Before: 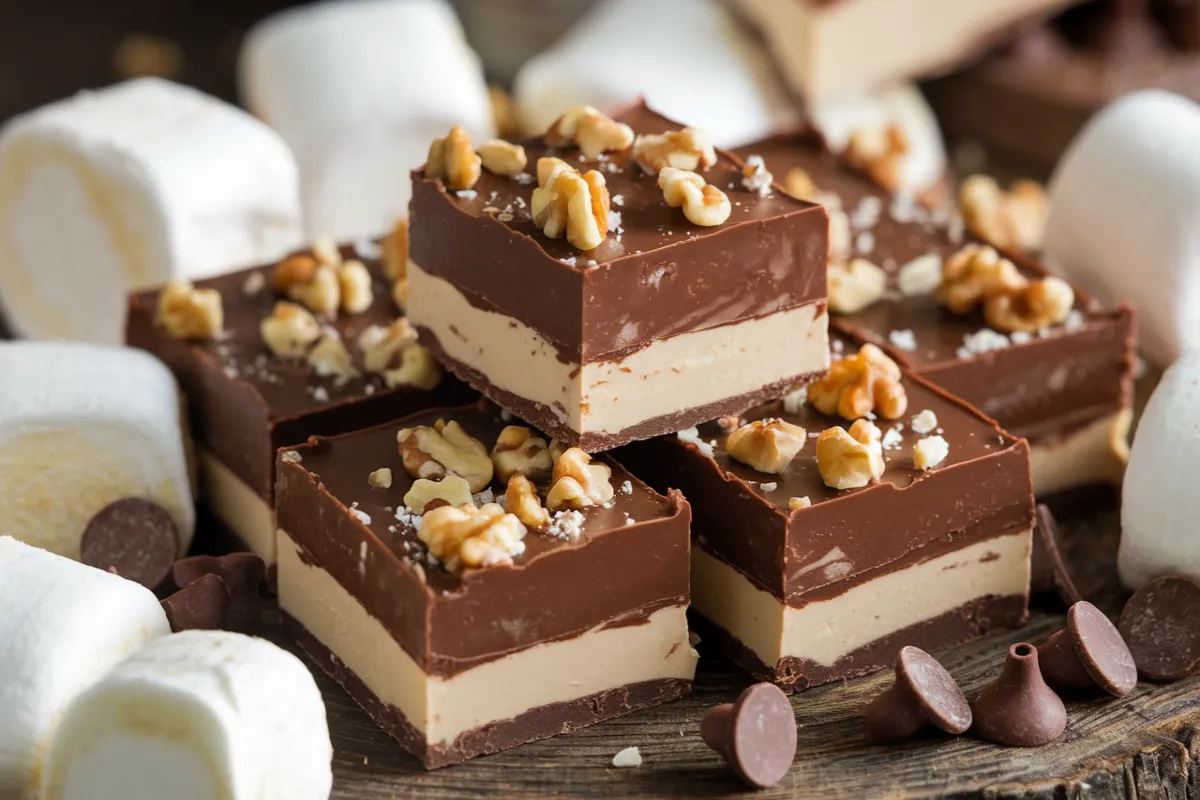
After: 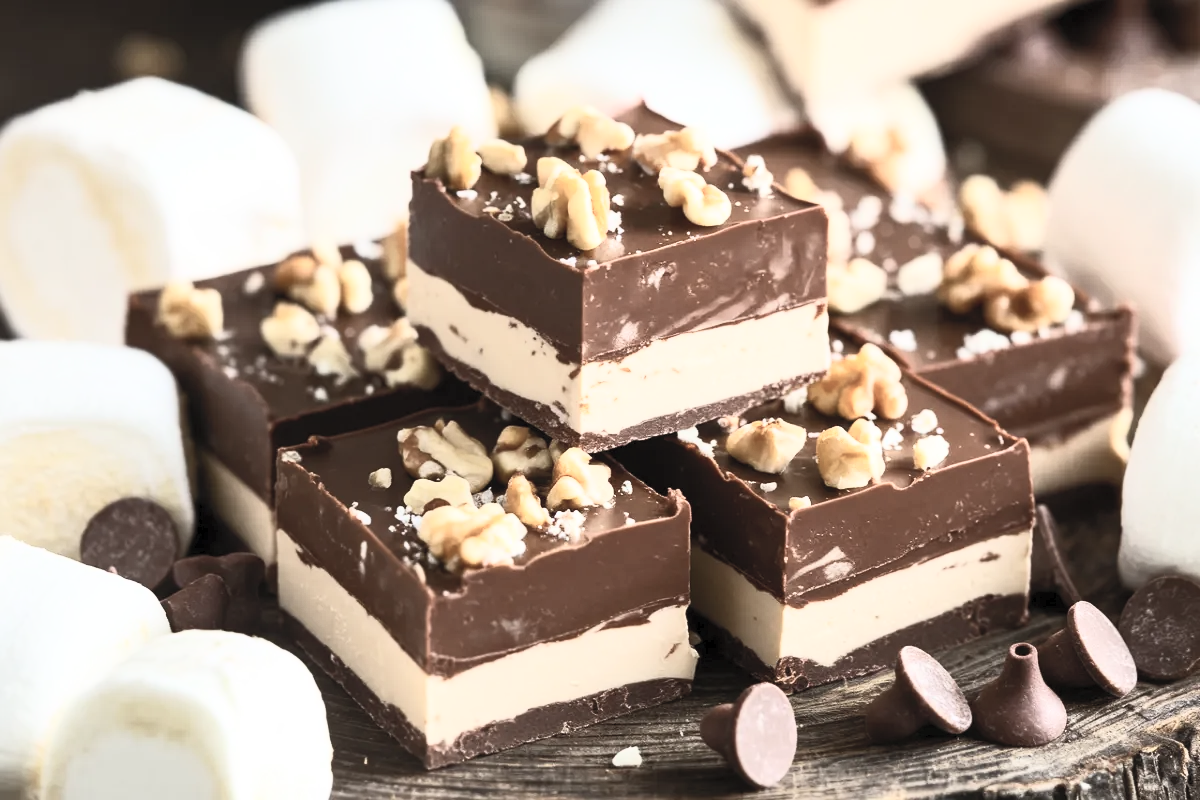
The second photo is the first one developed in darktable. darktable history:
contrast brightness saturation: contrast 0.566, brightness 0.566, saturation -0.326
